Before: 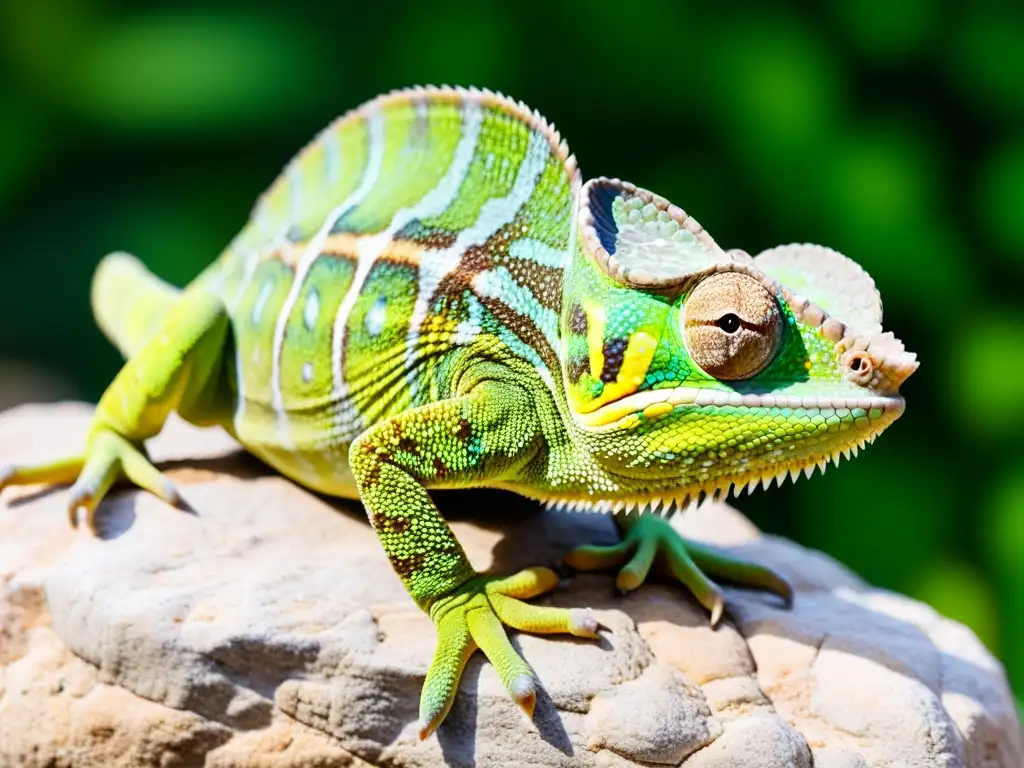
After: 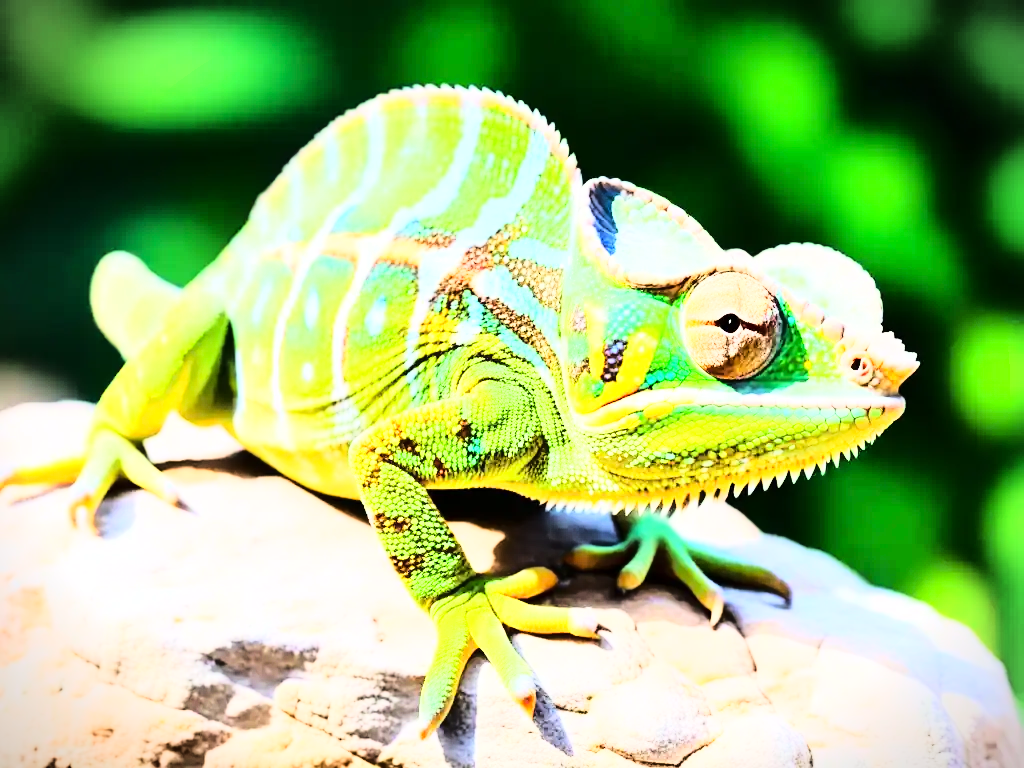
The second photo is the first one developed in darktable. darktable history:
tone equalizer: -7 EV 0.153 EV, -6 EV 0.632 EV, -5 EV 1.14 EV, -4 EV 1.35 EV, -3 EV 1.16 EV, -2 EV 0.6 EV, -1 EV 0.168 EV, edges refinement/feathering 500, mask exposure compensation -1.57 EV, preserve details no
base curve: curves: ch0 [(0, 0) (0.028, 0.03) (0.105, 0.232) (0.387, 0.748) (0.754, 0.968) (1, 1)]
vignetting: fall-off start 97.19%, width/height ratio 1.179, unbound false
